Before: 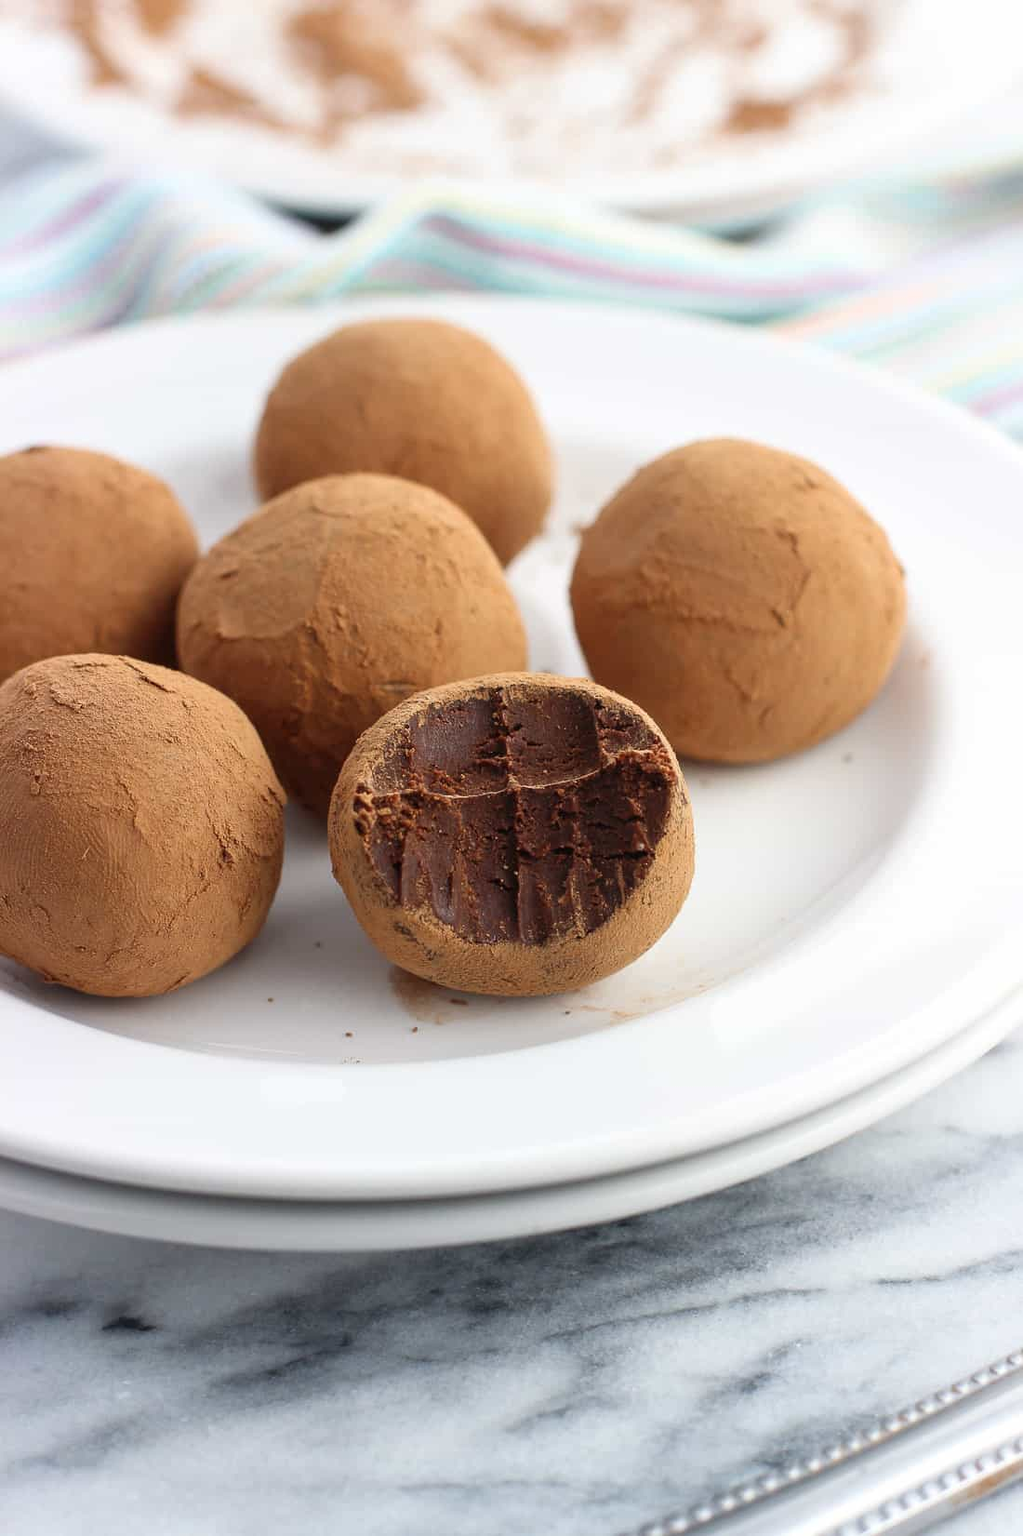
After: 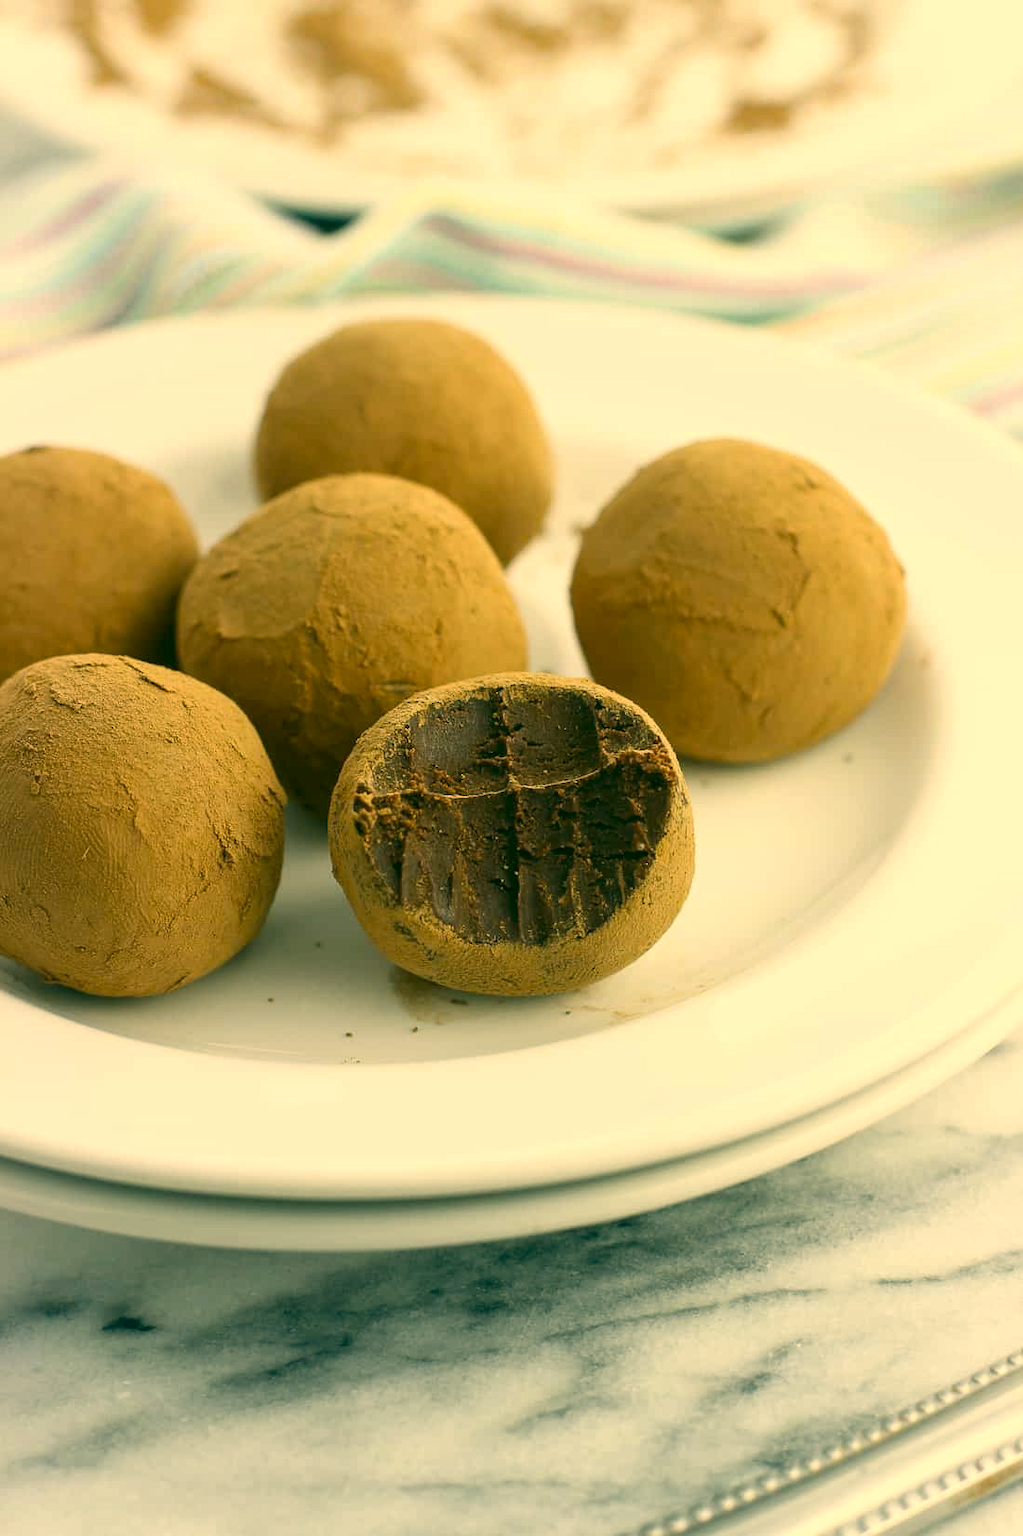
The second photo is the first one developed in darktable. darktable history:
color correction: highlights a* 5.71, highlights b* 33.31, shadows a* -25.49, shadows b* 4.01
